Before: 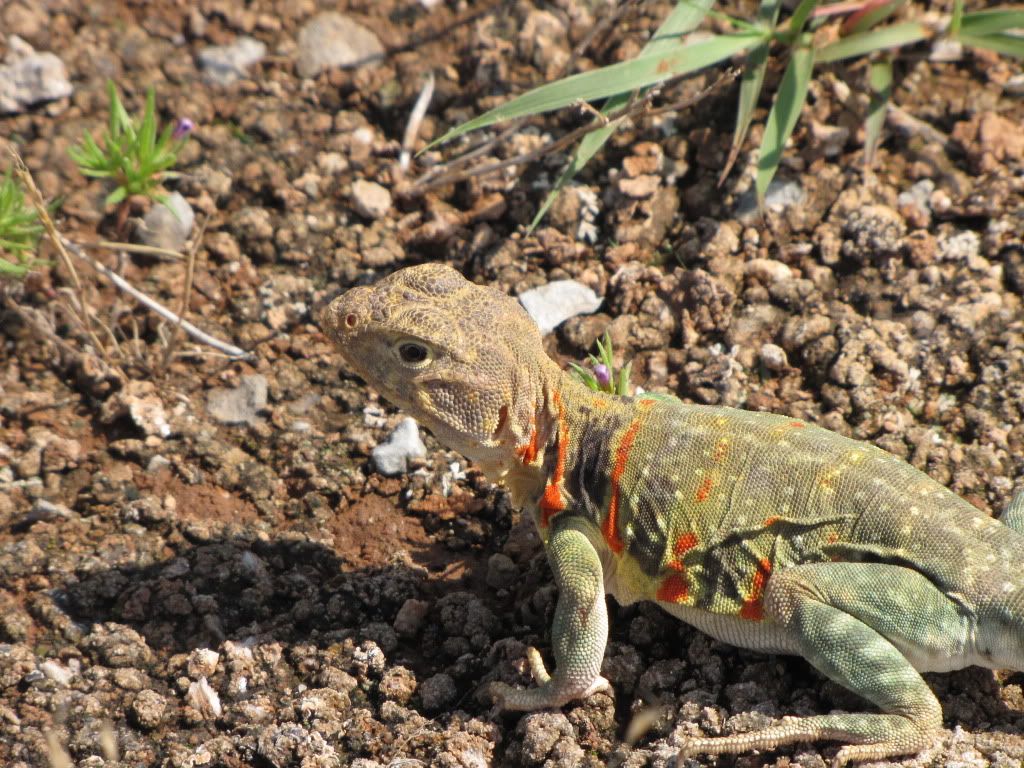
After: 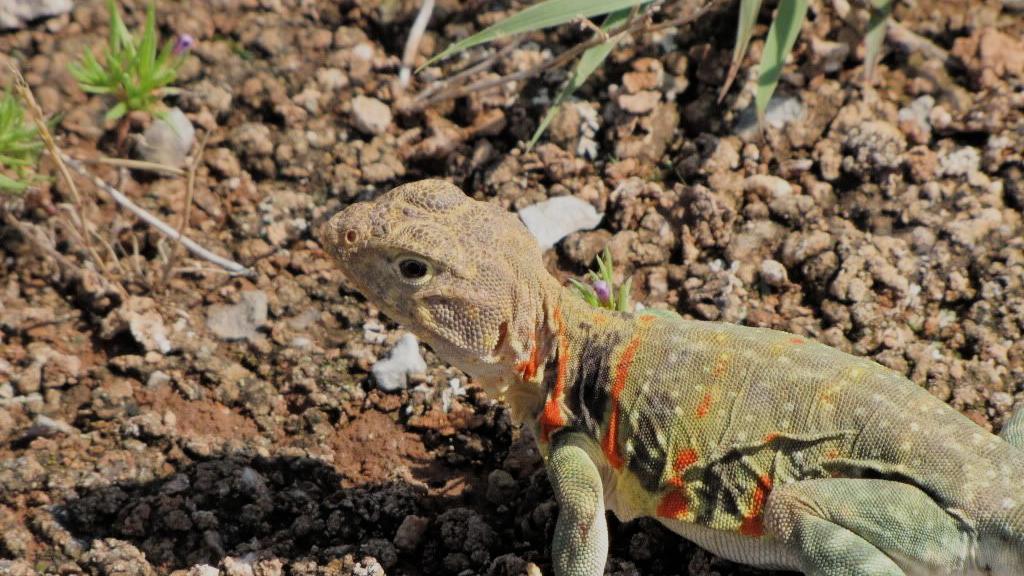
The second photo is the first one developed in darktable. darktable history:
crop: top 11.017%, bottom 13.92%
filmic rgb: black relative exposure -7.65 EV, white relative exposure 4.56 EV, hardness 3.61
